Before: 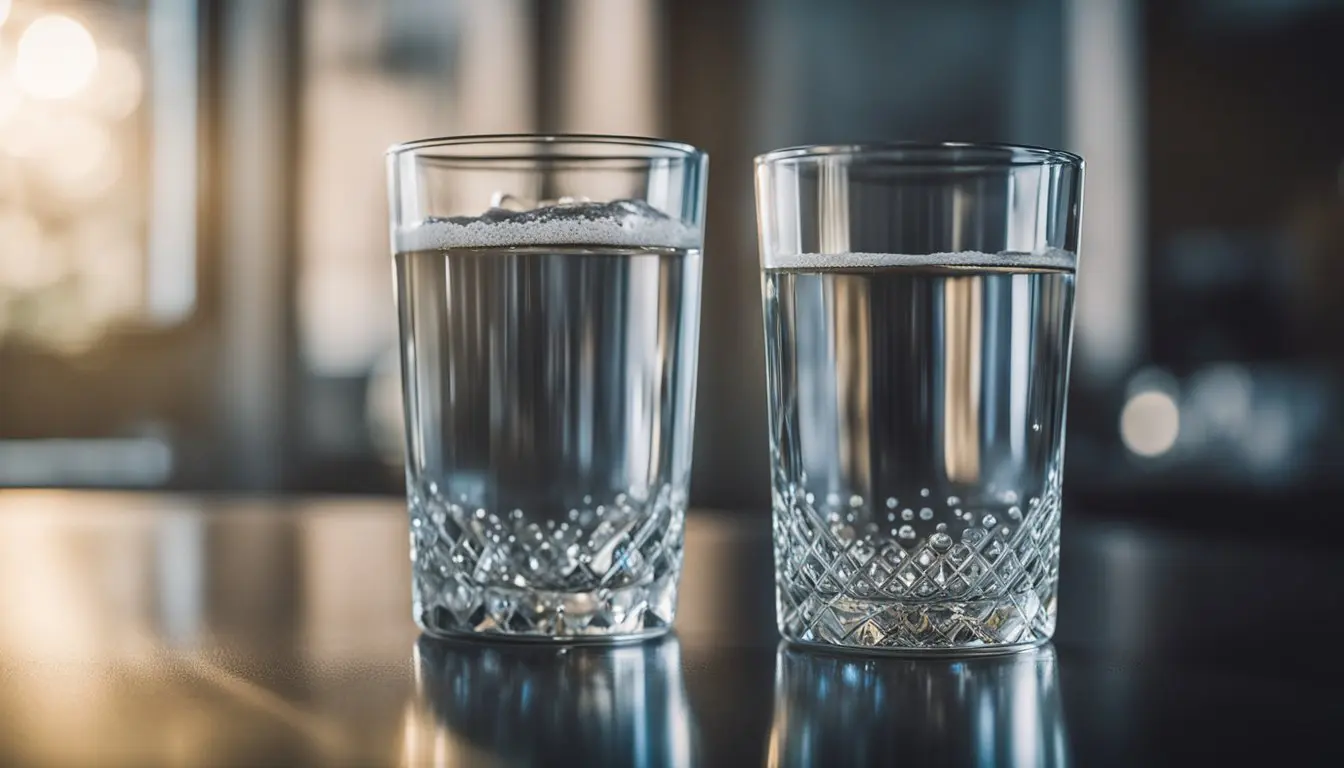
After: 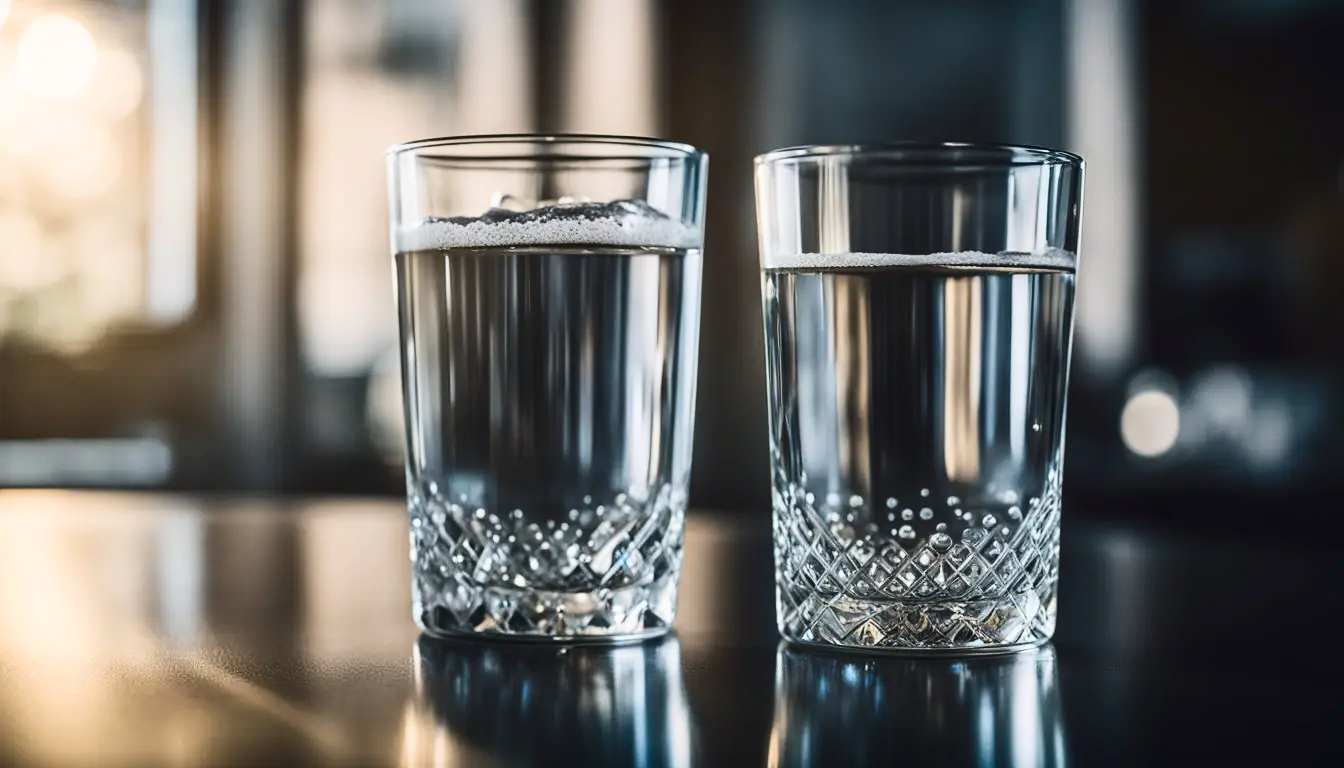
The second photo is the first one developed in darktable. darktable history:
contrast brightness saturation: contrast 0.282
